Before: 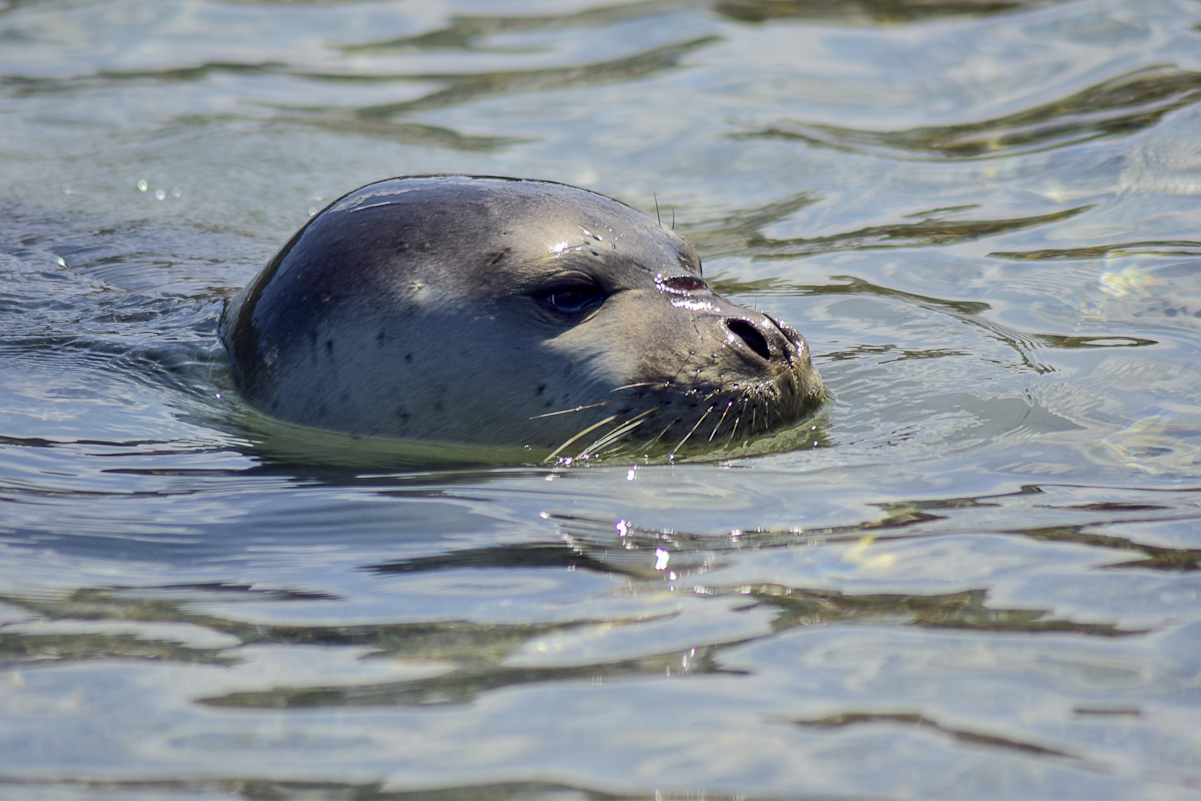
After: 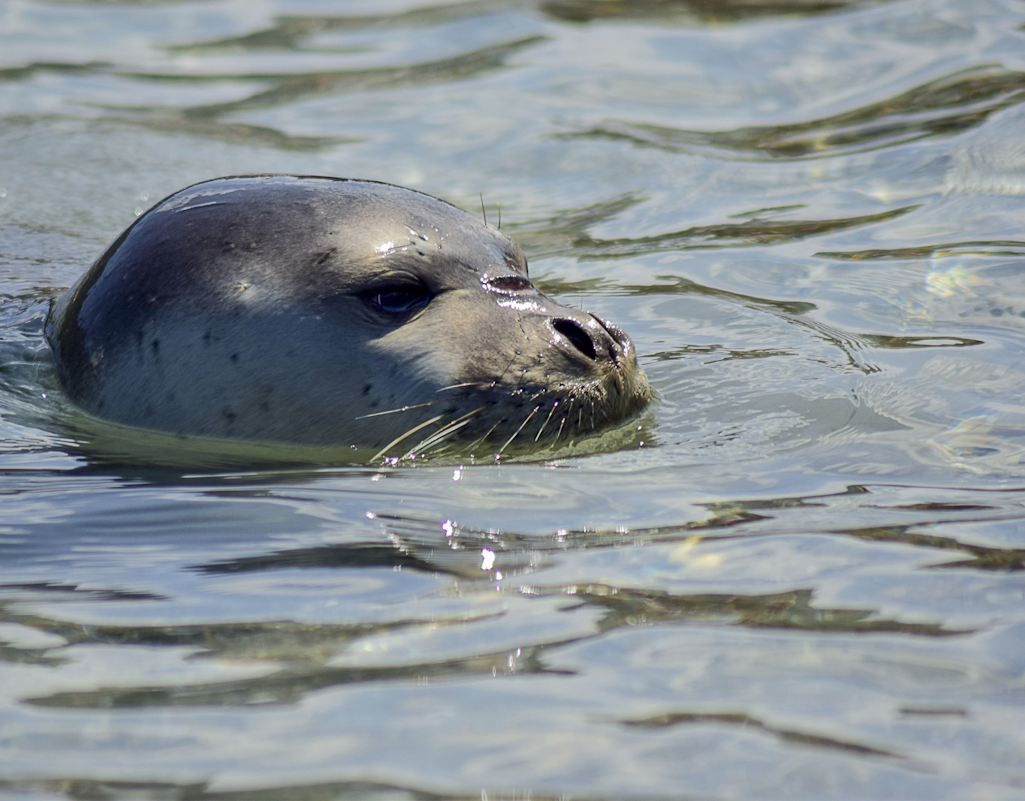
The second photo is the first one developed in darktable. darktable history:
crop and rotate: left 14.64%
contrast brightness saturation: saturation -0.069
